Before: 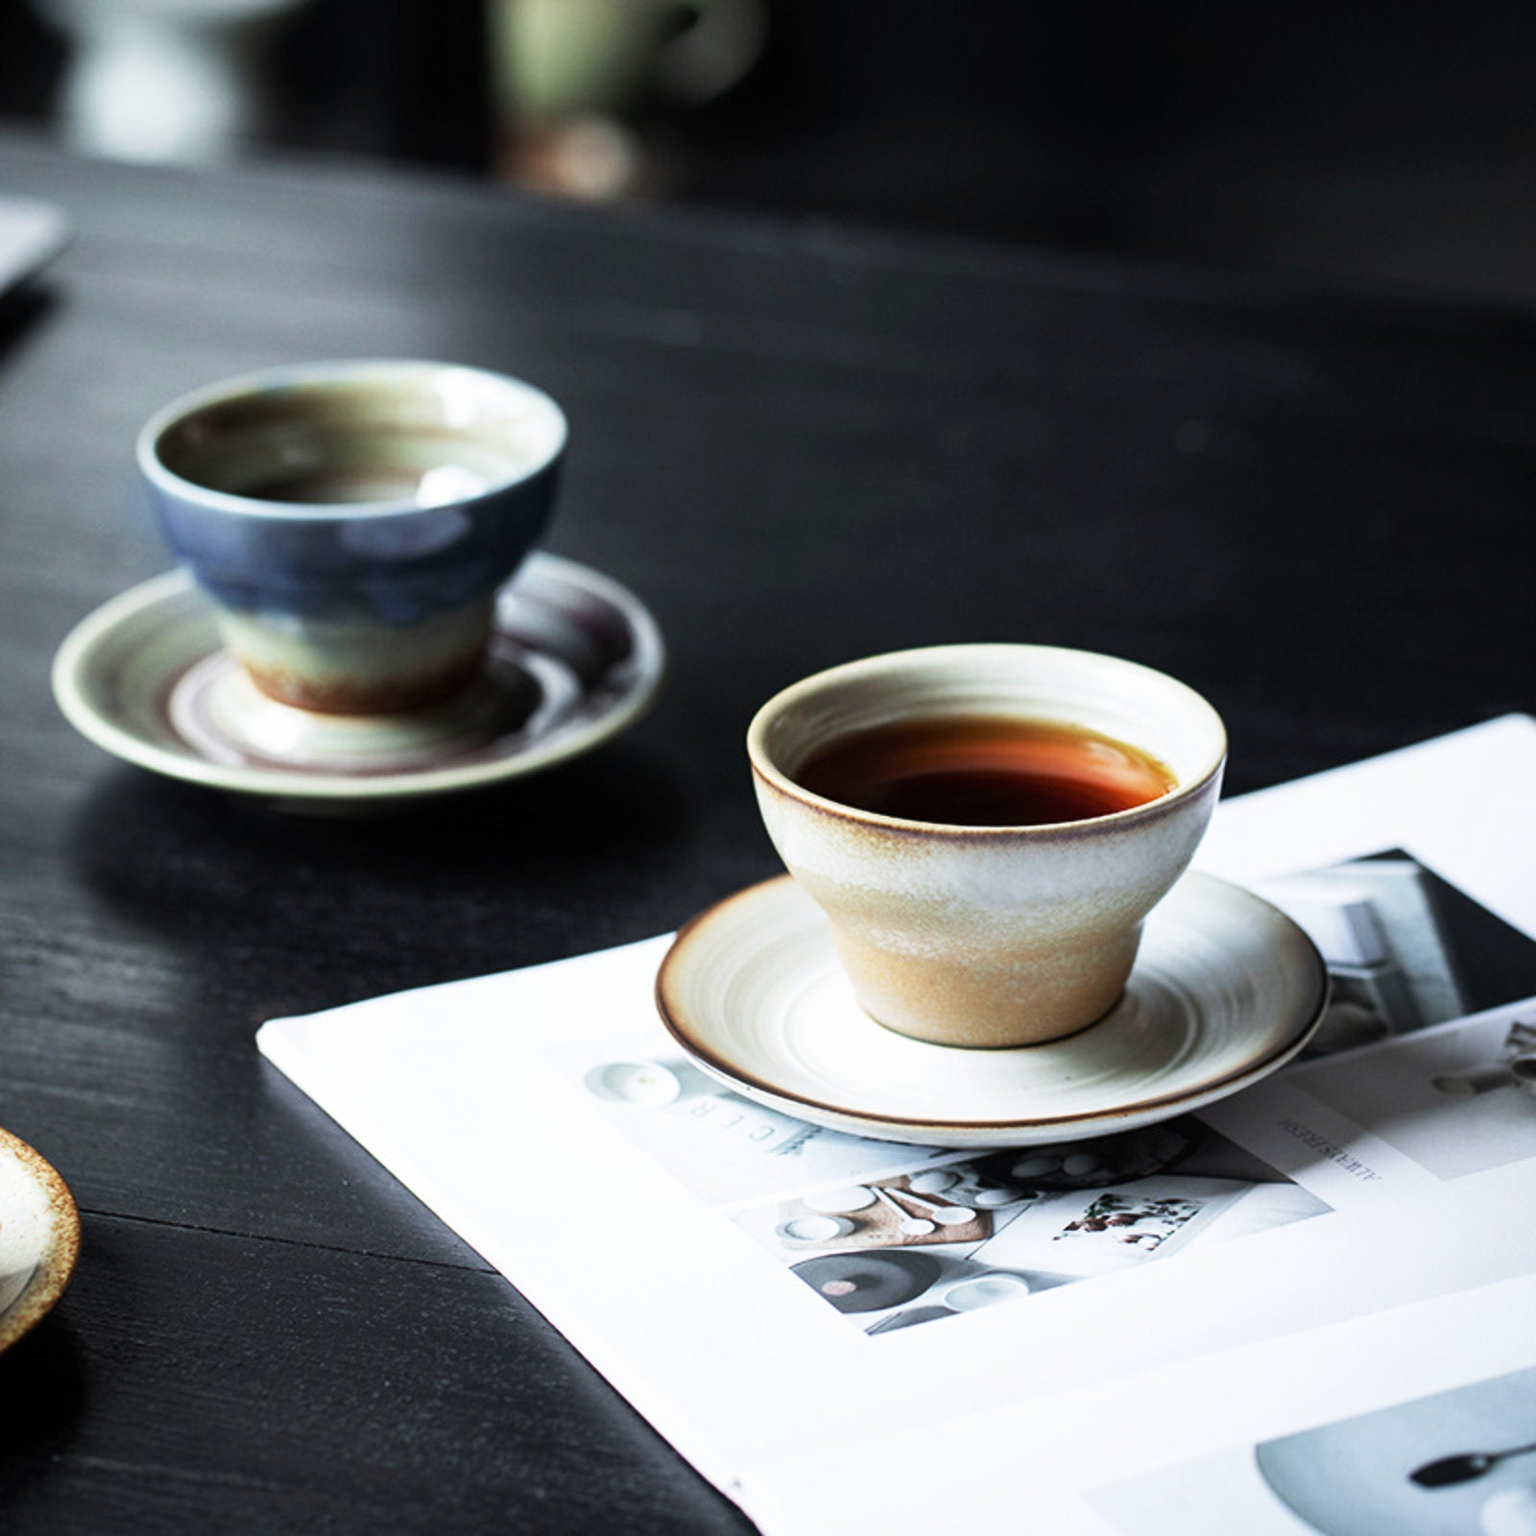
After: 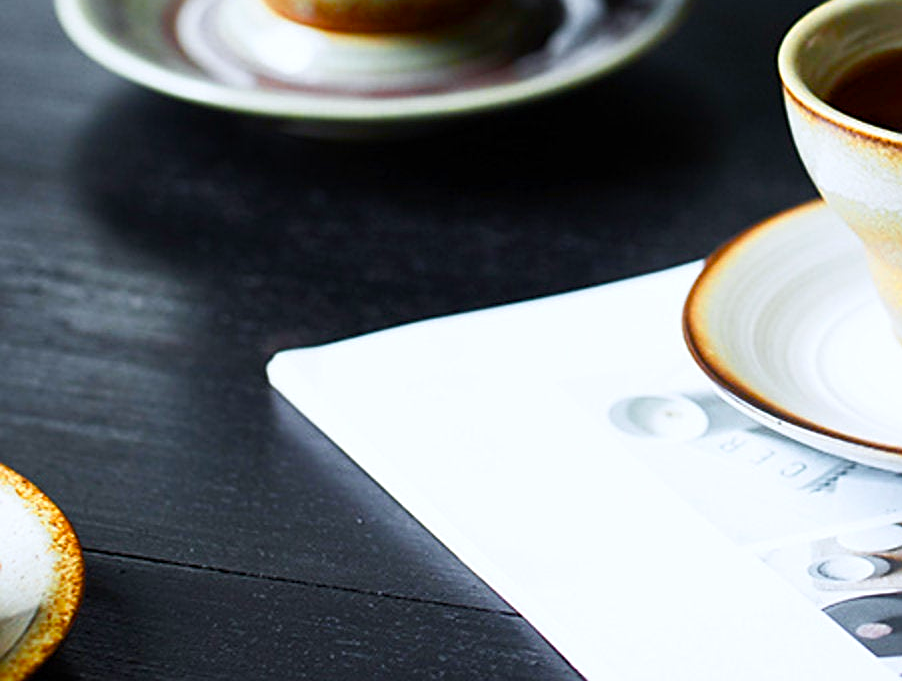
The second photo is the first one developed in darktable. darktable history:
color balance rgb: perceptual saturation grading › global saturation 20%, perceptual saturation grading › highlights -25%, perceptual saturation grading › shadows 50.52%, global vibrance 40.24%
crop: top 44.483%, right 43.593%, bottom 12.892%
sharpen: radius 1.967
white balance: red 0.976, blue 1.04
color zones: curves: ch0 [(0, 0.511) (0.143, 0.531) (0.286, 0.56) (0.429, 0.5) (0.571, 0.5) (0.714, 0.5) (0.857, 0.5) (1, 0.5)]; ch1 [(0, 0.525) (0.143, 0.705) (0.286, 0.715) (0.429, 0.35) (0.571, 0.35) (0.714, 0.35) (0.857, 0.4) (1, 0.4)]; ch2 [(0, 0.572) (0.143, 0.512) (0.286, 0.473) (0.429, 0.45) (0.571, 0.5) (0.714, 0.5) (0.857, 0.518) (1, 0.518)]
